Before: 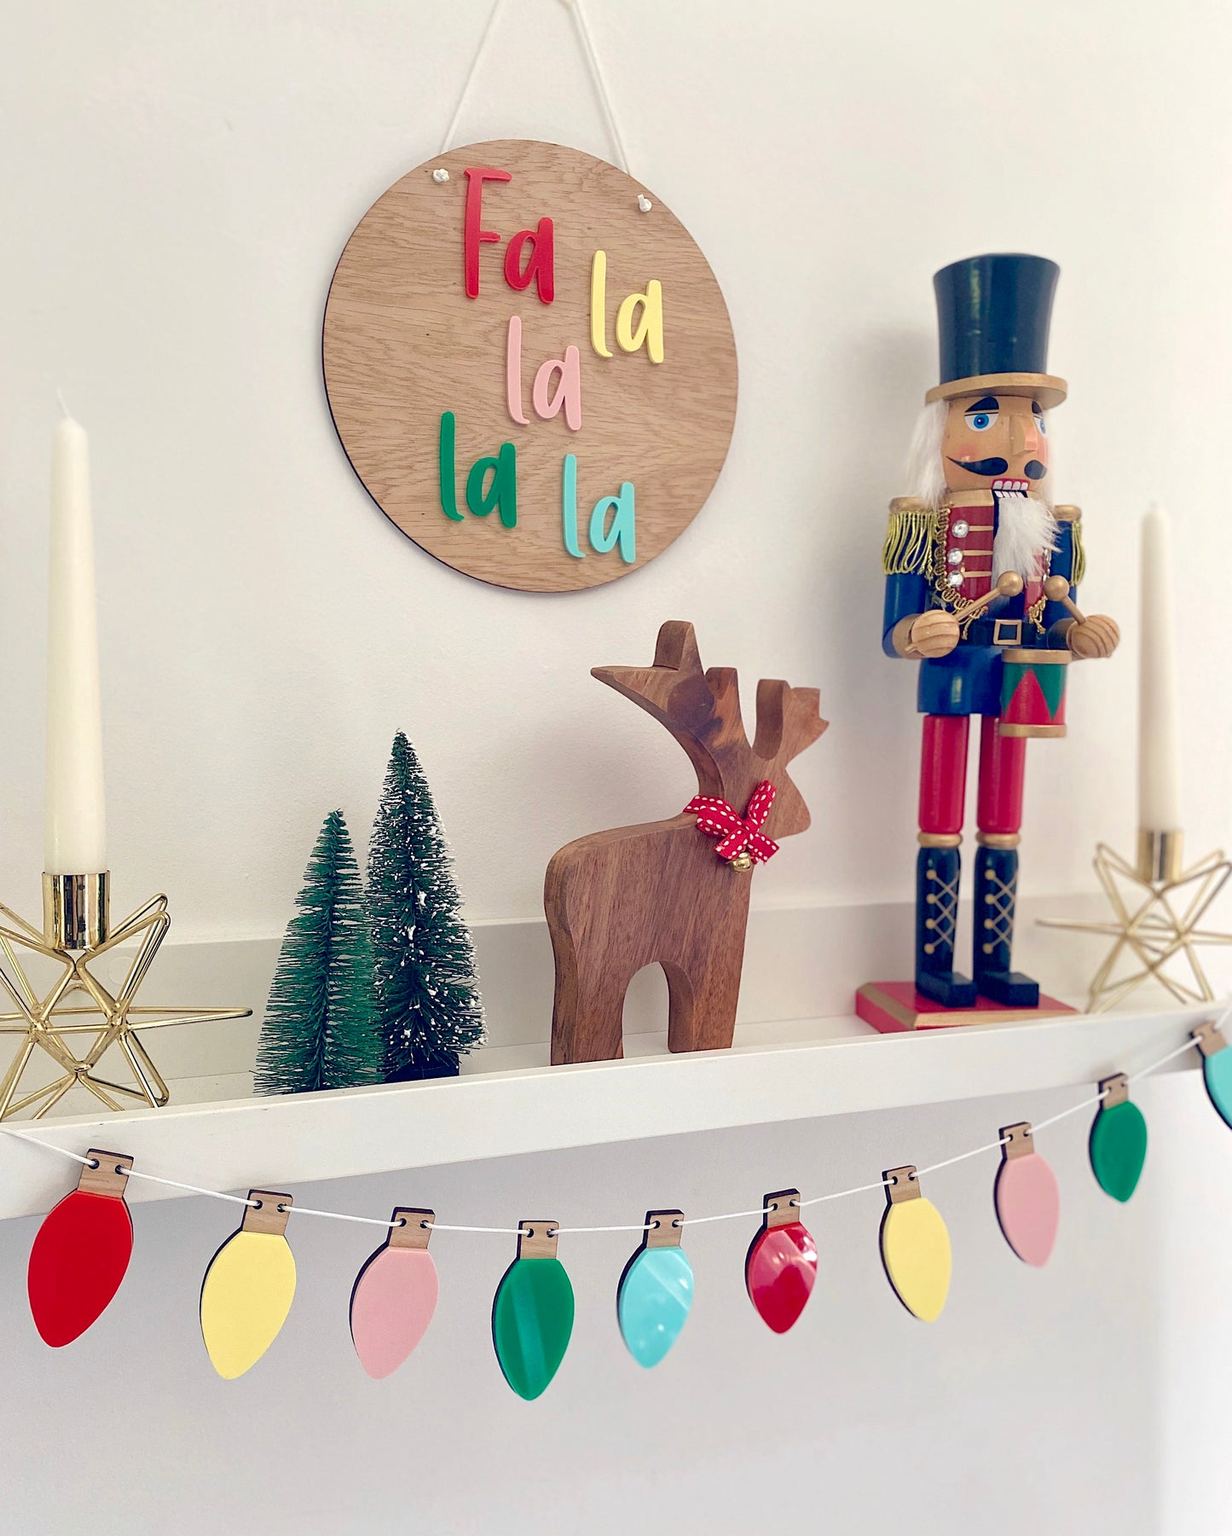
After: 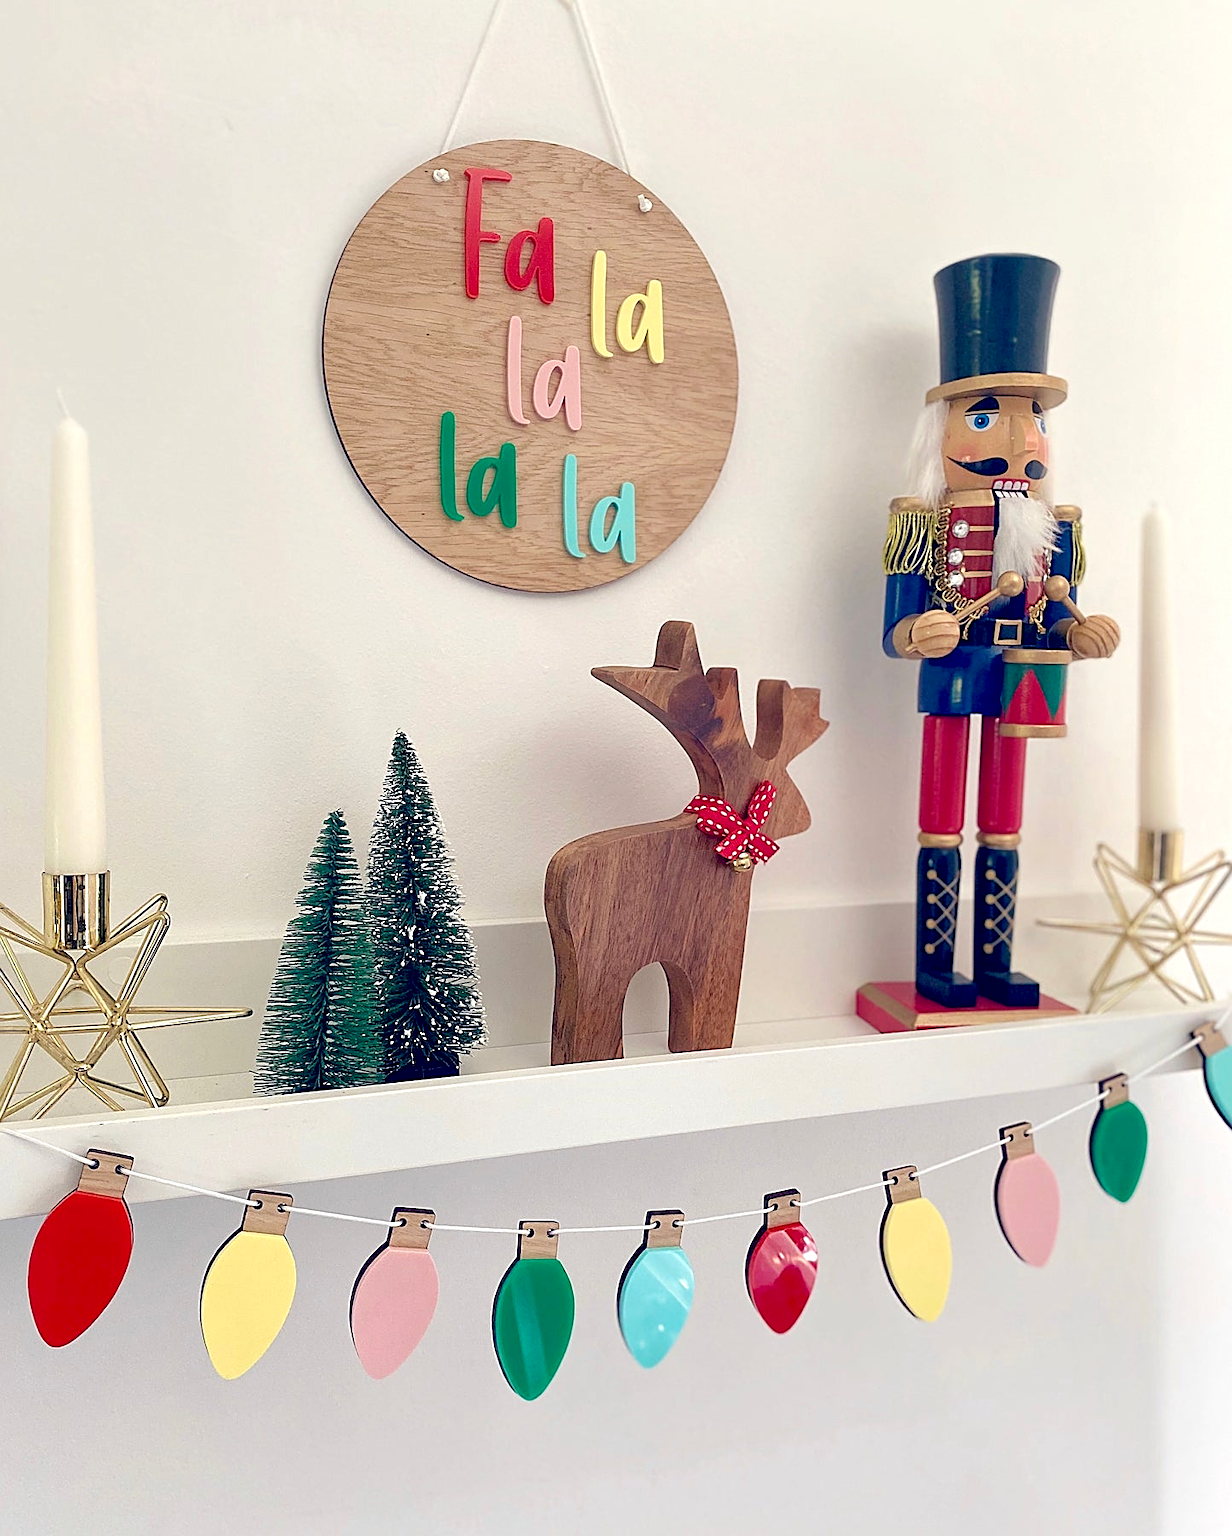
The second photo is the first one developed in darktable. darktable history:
sharpen: on, module defaults
exposure: black level correction 0.008, exposure 0.097 EV, compensate exposure bias true, compensate highlight preservation false
